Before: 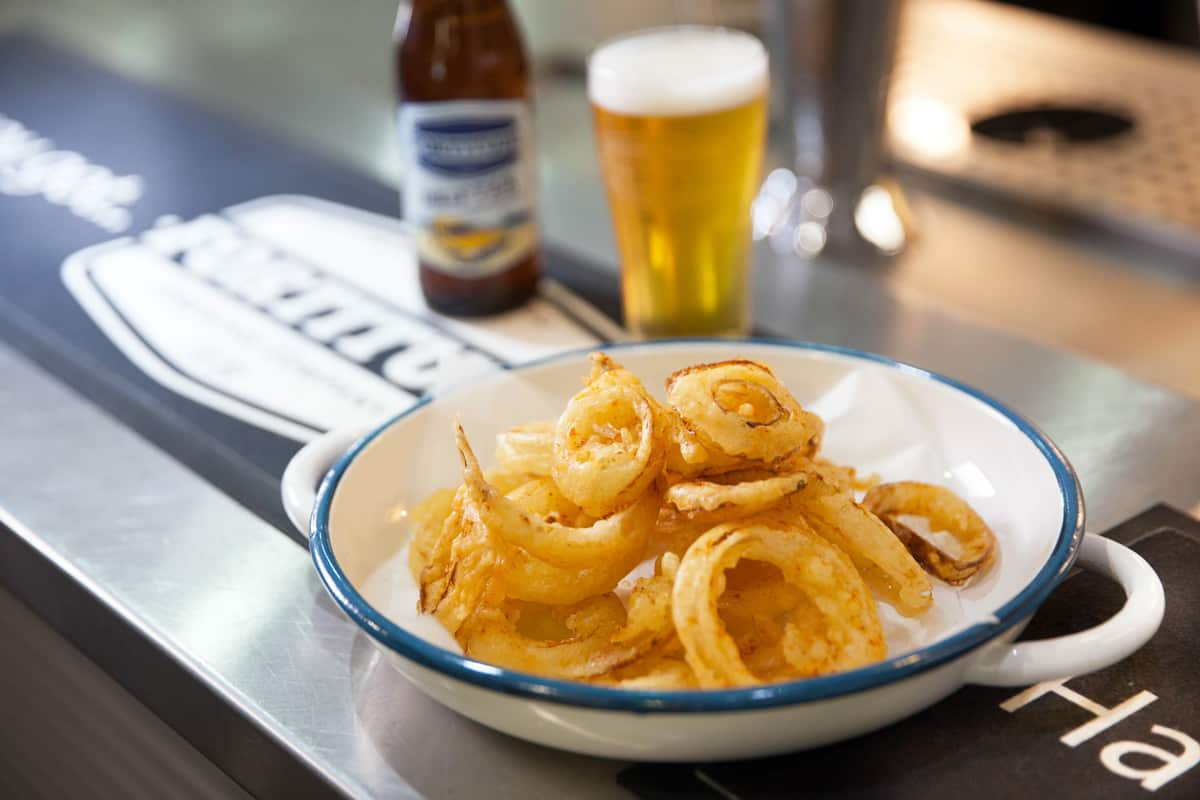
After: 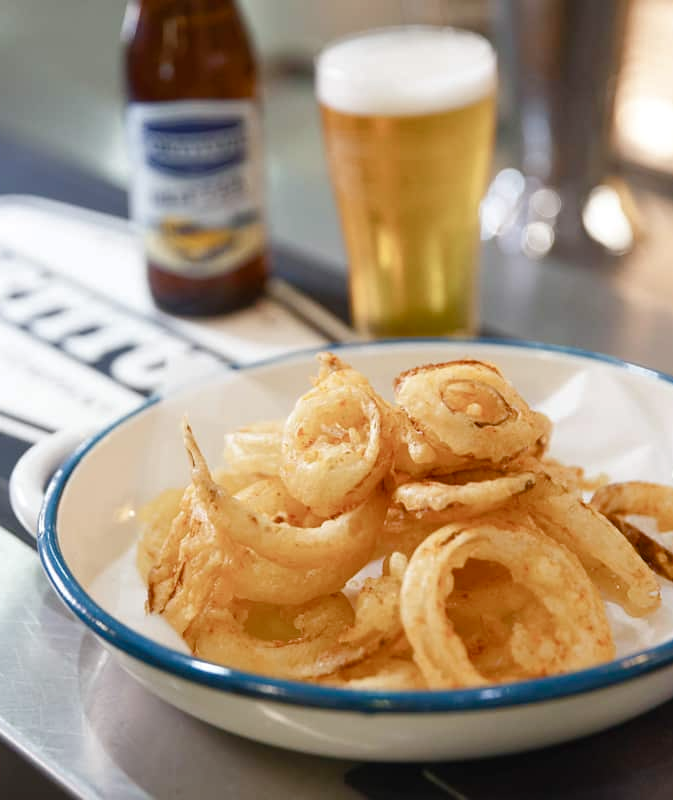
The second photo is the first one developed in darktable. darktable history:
shadows and highlights: shadows 31.17, highlights 1.79, soften with gaussian
crop and rotate: left 22.672%, right 21.225%
tone equalizer: edges refinement/feathering 500, mask exposure compensation -1.57 EV, preserve details no
color balance rgb: global offset › luminance 0.253%, linear chroma grading › shadows -6.638%, linear chroma grading › highlights -7.081%, linear chroma grading › global chroma -10.102%, linear chroma grading › mid-tones -7.661%, perceptual saturation grading › global saturation 20%, perceptual saturation grading › highlights -49.591%, perceptual saturation grading › shadows 24.893%, global vibrance 30.305%
